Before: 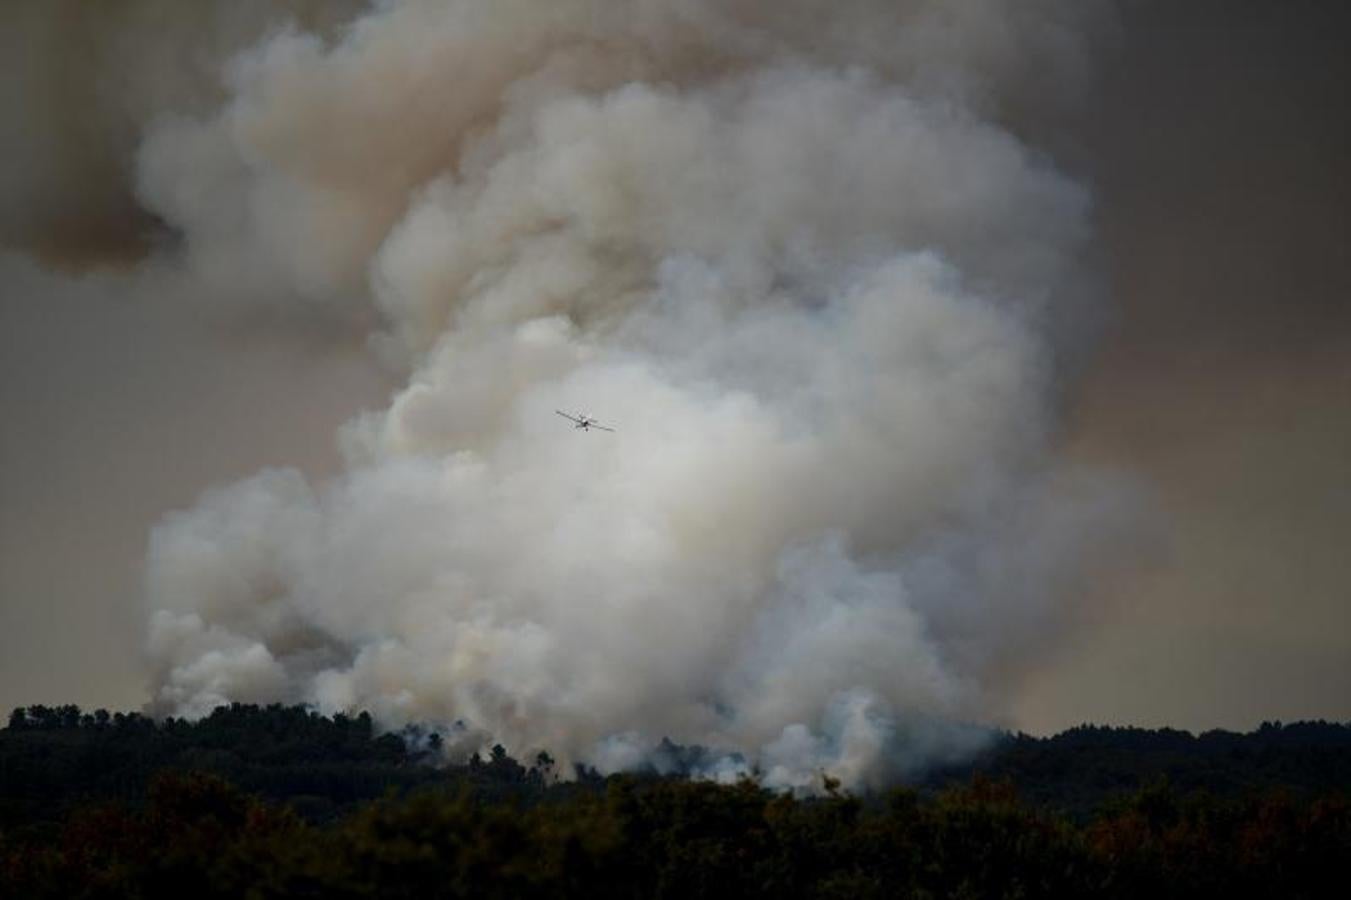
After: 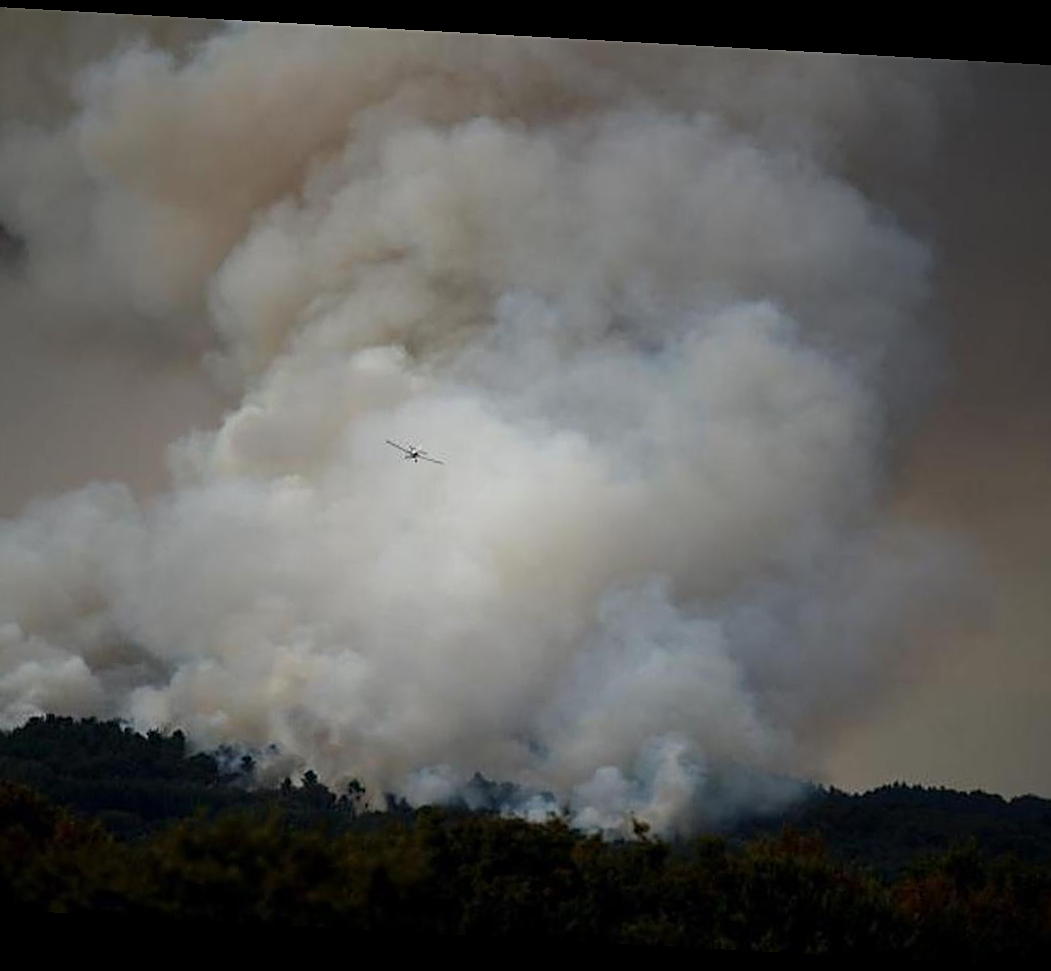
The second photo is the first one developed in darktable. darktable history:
sharpen: on, module defaults
crop and rotate: angle -3.16°, left 14.013%, top 0.043%, right 10.804%, bottom 0.079%
